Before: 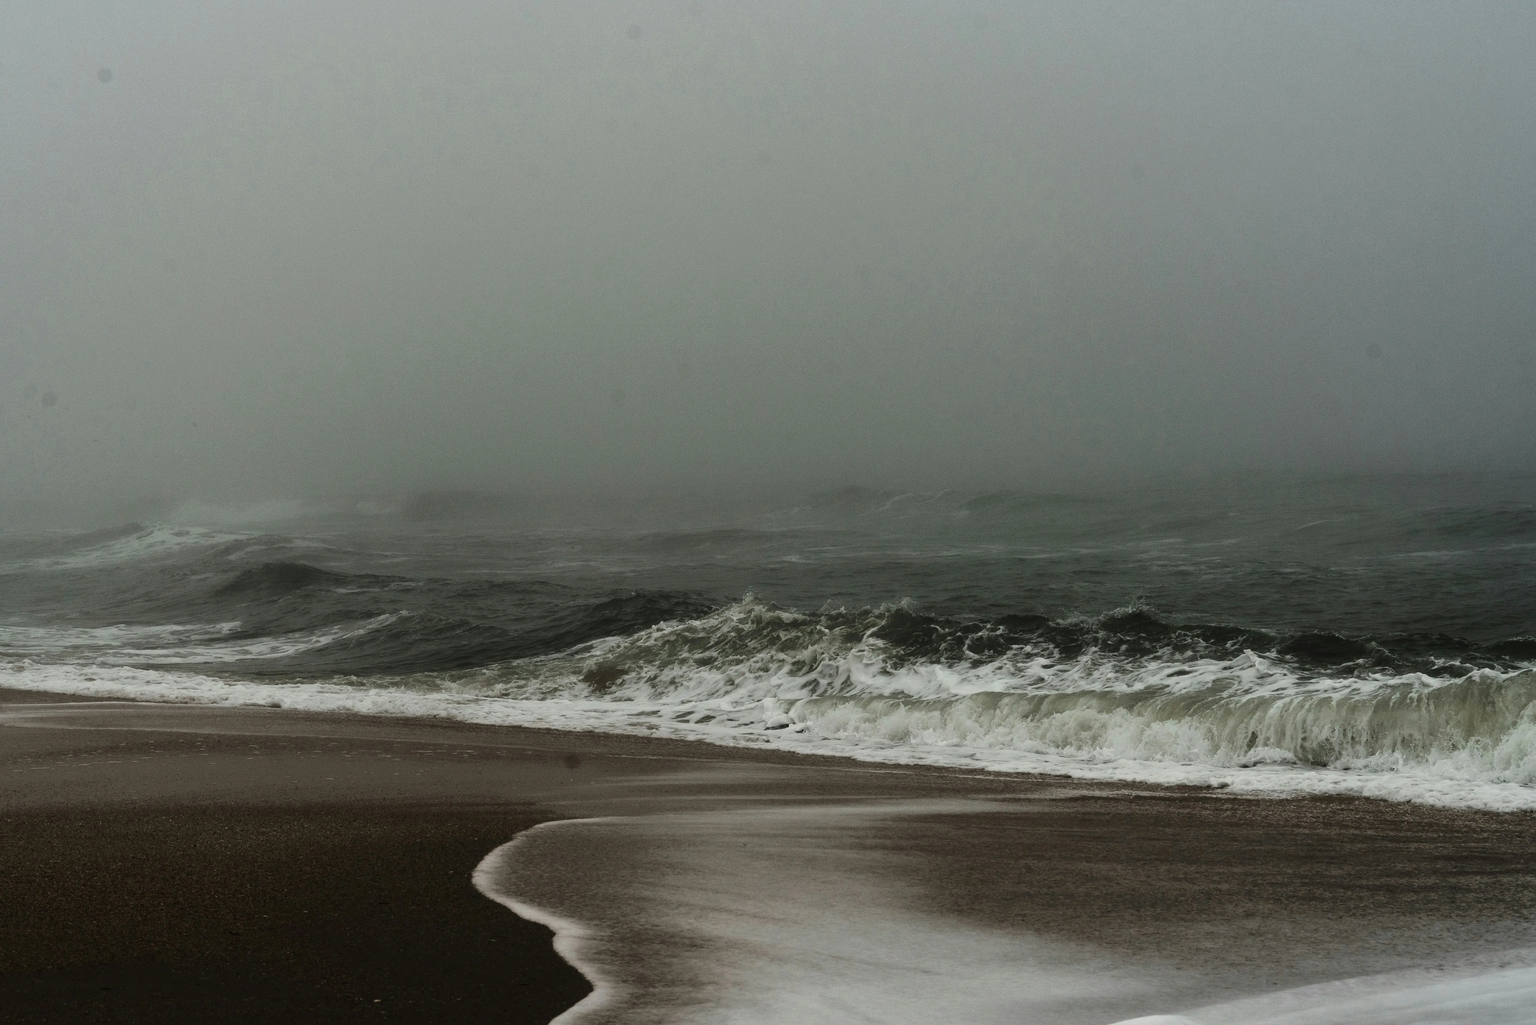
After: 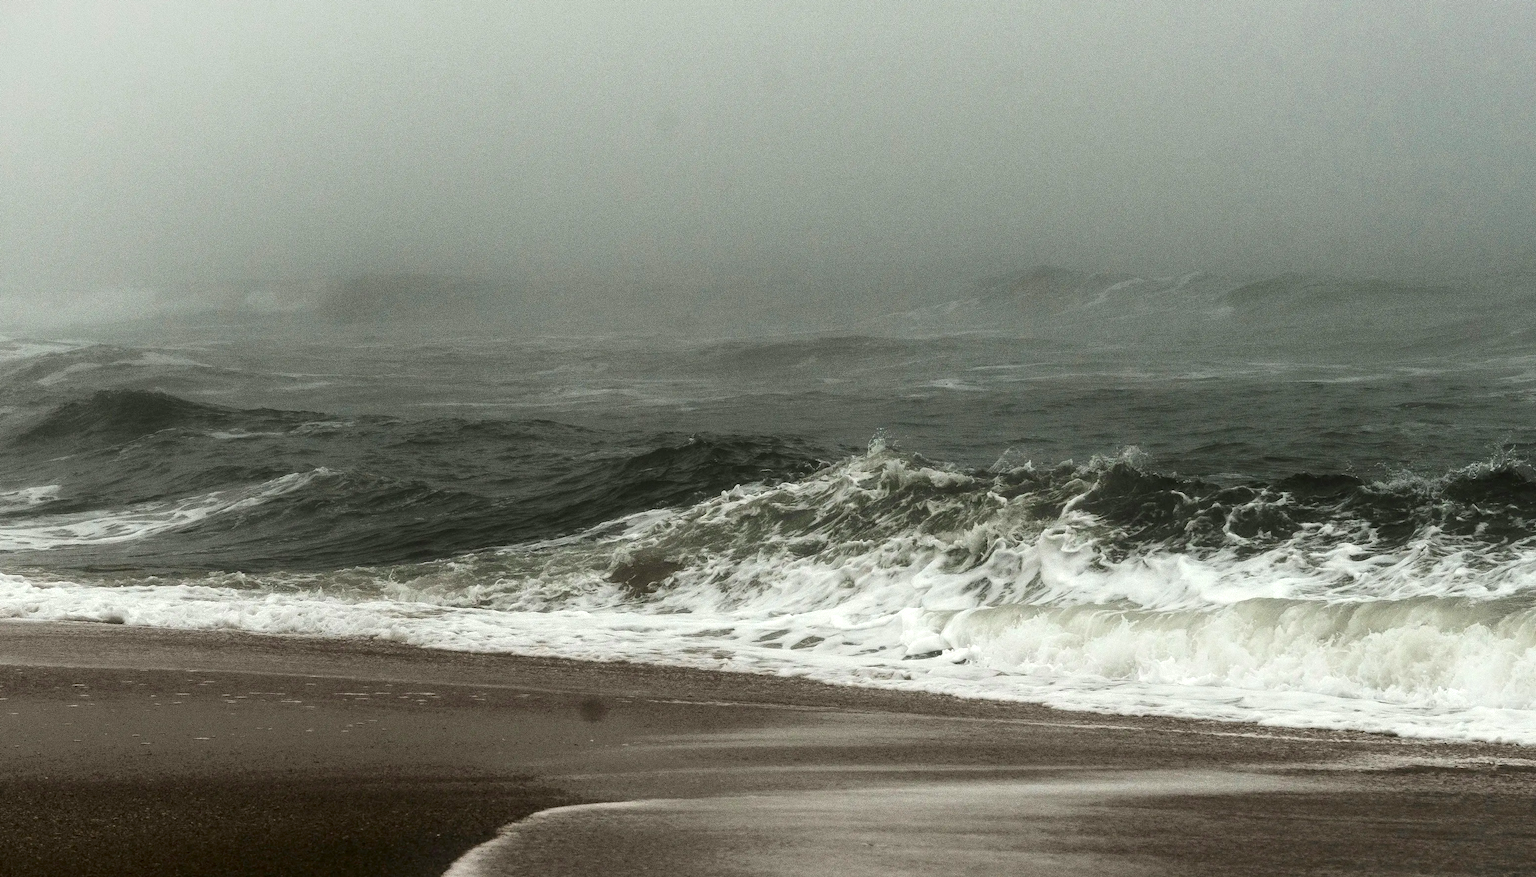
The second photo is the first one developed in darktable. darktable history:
shadows and highlights: shadows -54.3, highlights 86.09, soften with gaussian
crop: left 13.312%, top 31.28%, right 24.627%, bottom 15.582%
exposure: exposure 0.785 EV, compensate highlight preservation false
local contrast: on, module defaults
color correction: saturation 0.99
